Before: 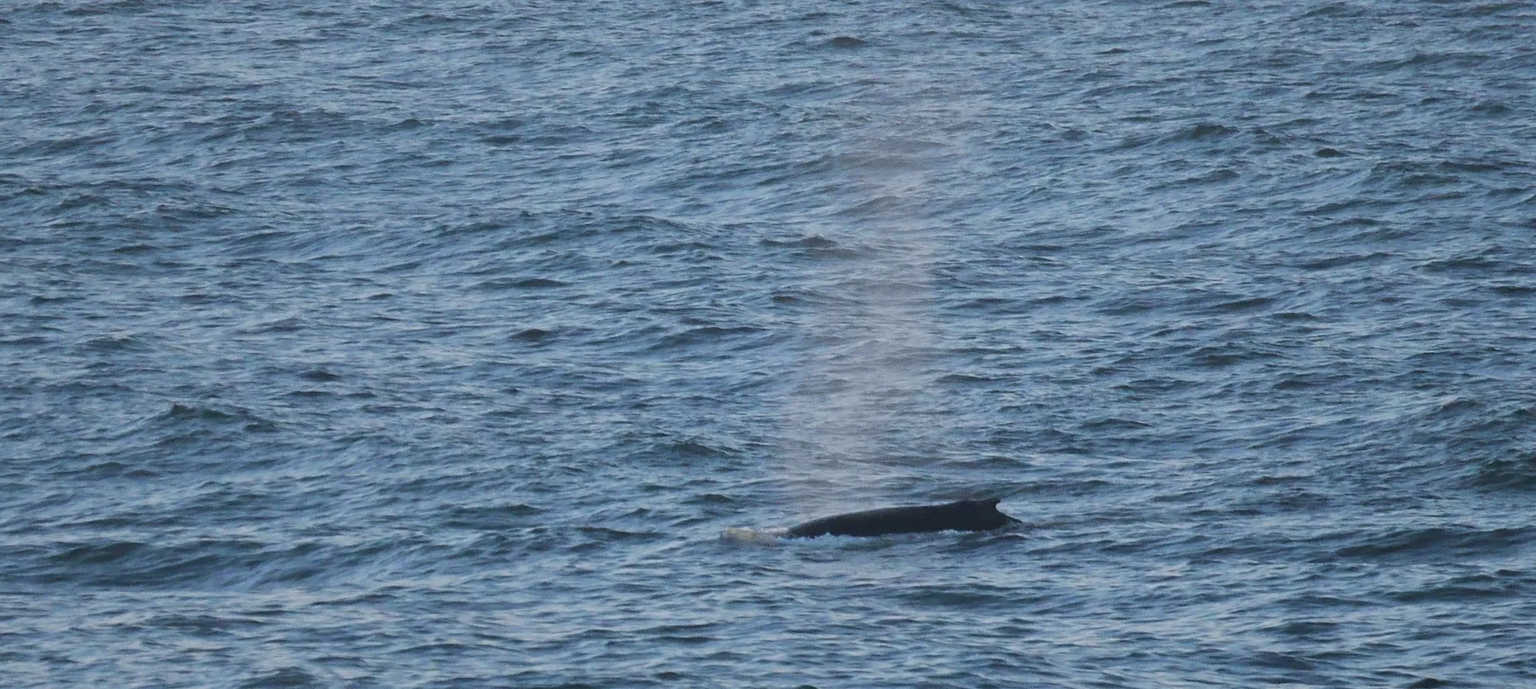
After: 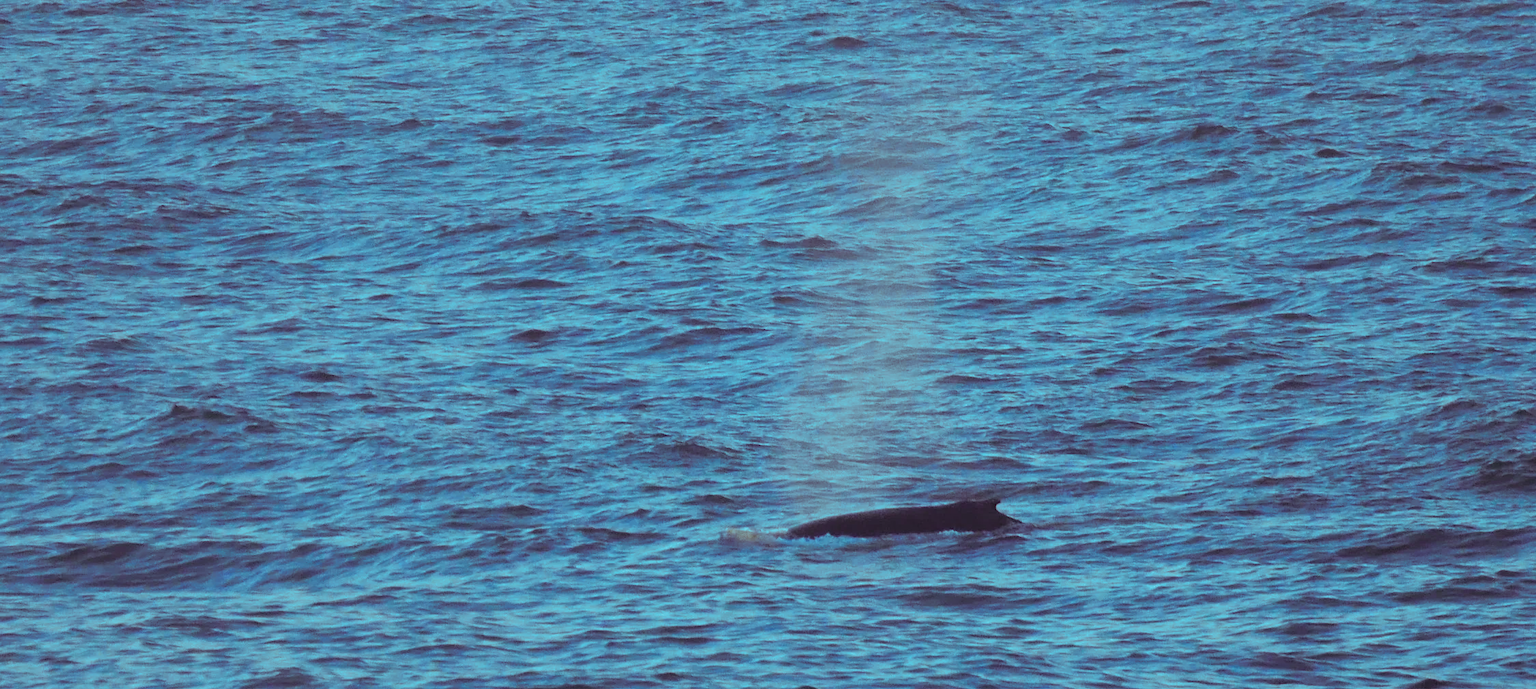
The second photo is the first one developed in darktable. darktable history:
white balance: red 0.986, blue 1.01
split-toning: shadows › hue 327.6°, highlights › hue 198°, highlights › saturation 0.55, balance -21.25, compress 0%
color balance rgb: linear chroma grading › global chroma 15%, perceptual saturation grading › global saturation 30%
